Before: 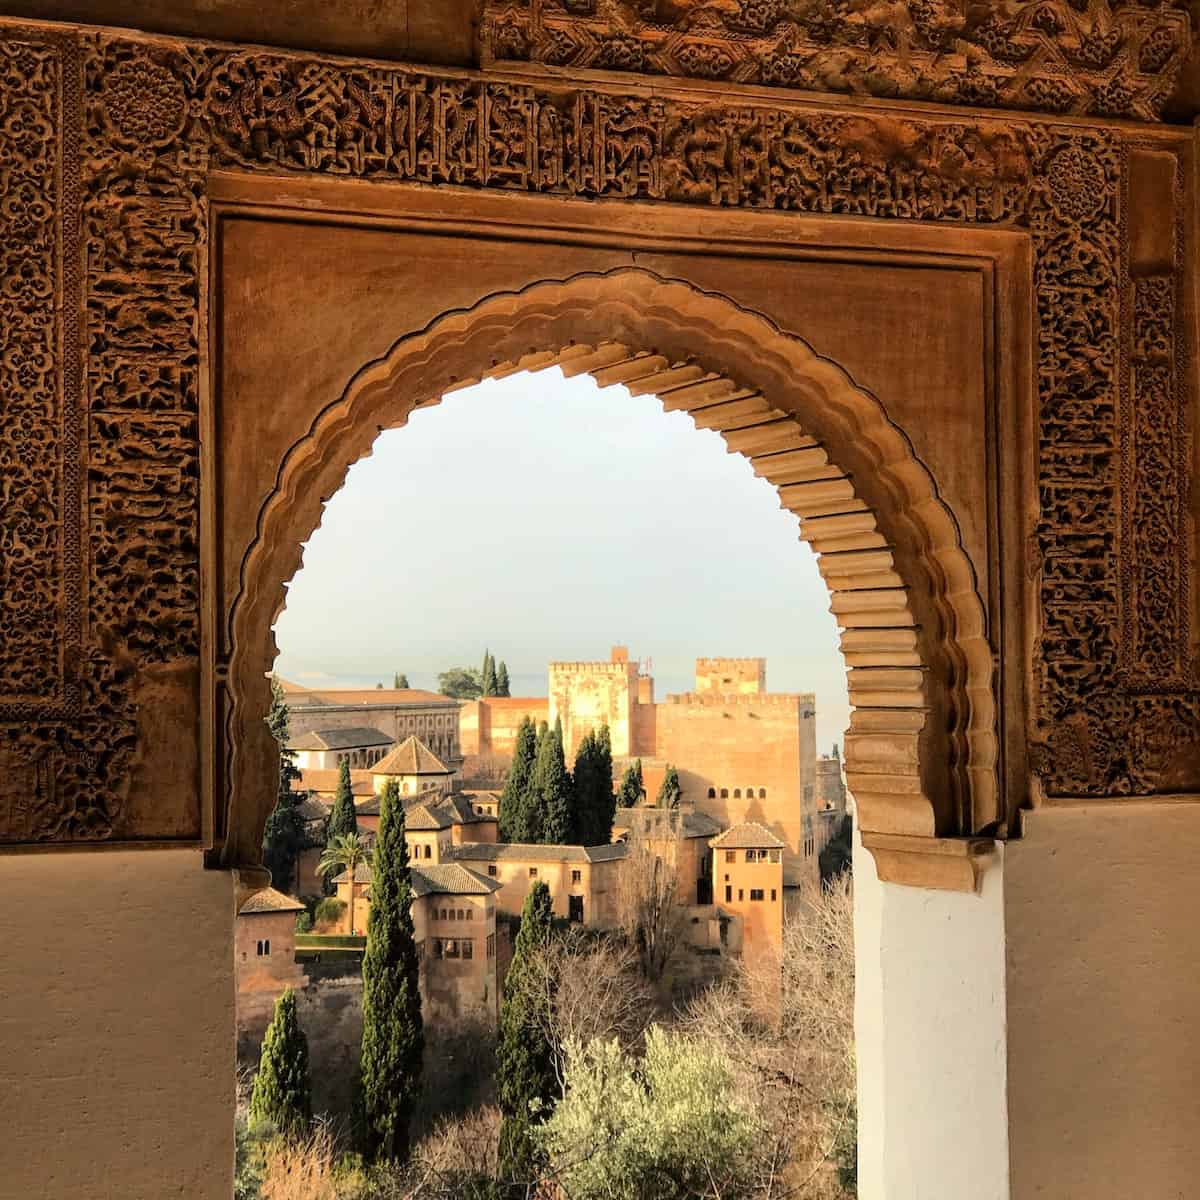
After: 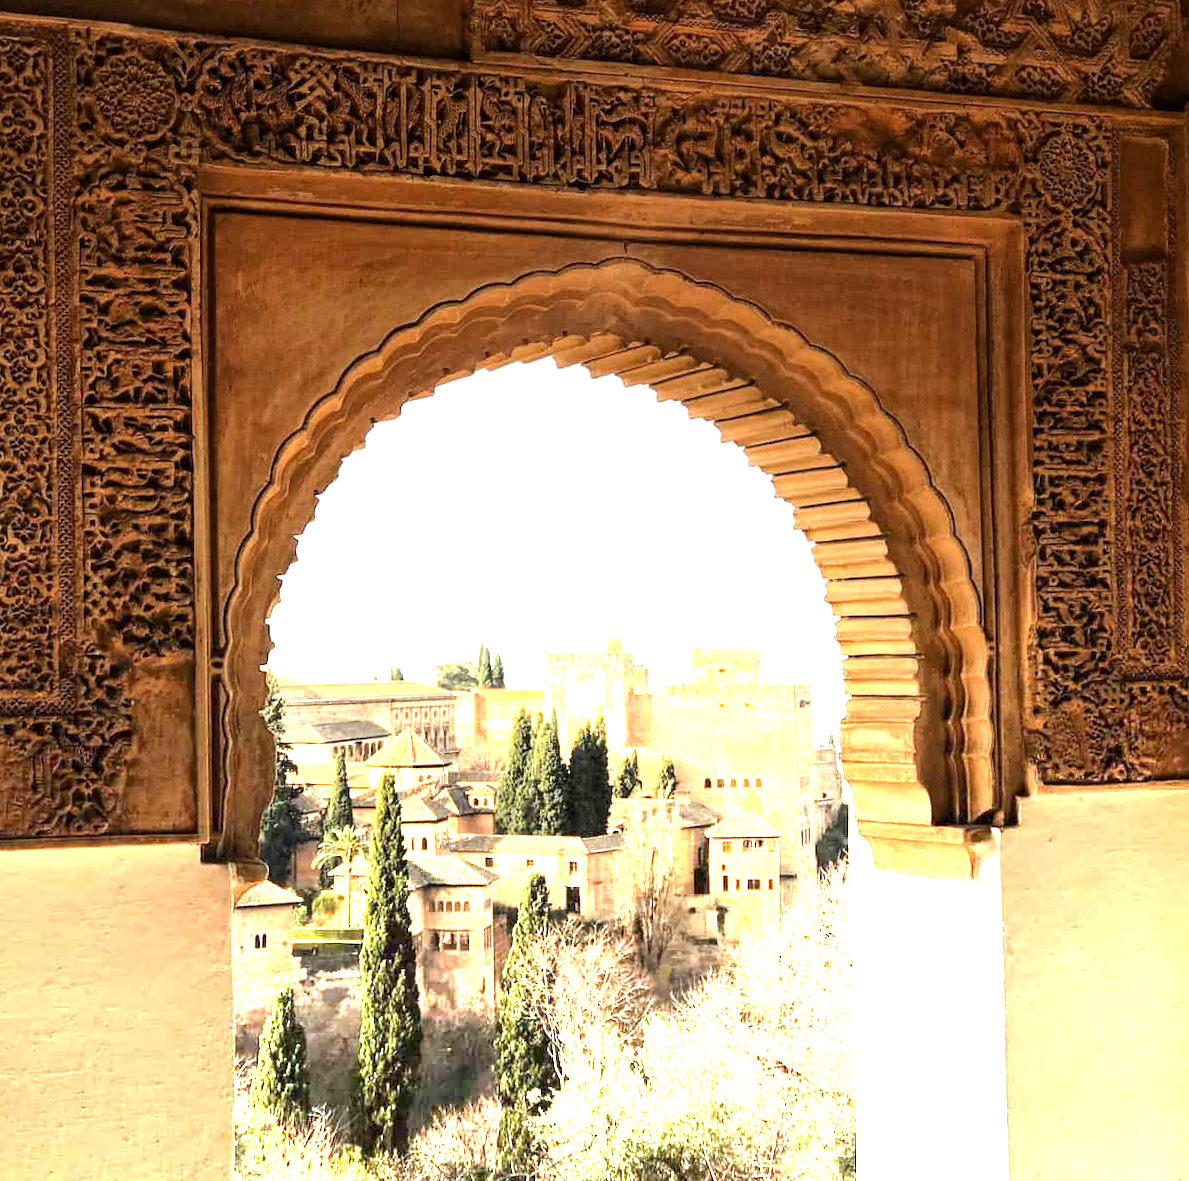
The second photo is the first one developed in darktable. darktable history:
graduated density: density -3.9 EV
rotate and perspective: rotation -0.45°, automatic cropping original format, crop left 0.008, crop right 0.992, crop top 0.012, crop bottom 0.988
